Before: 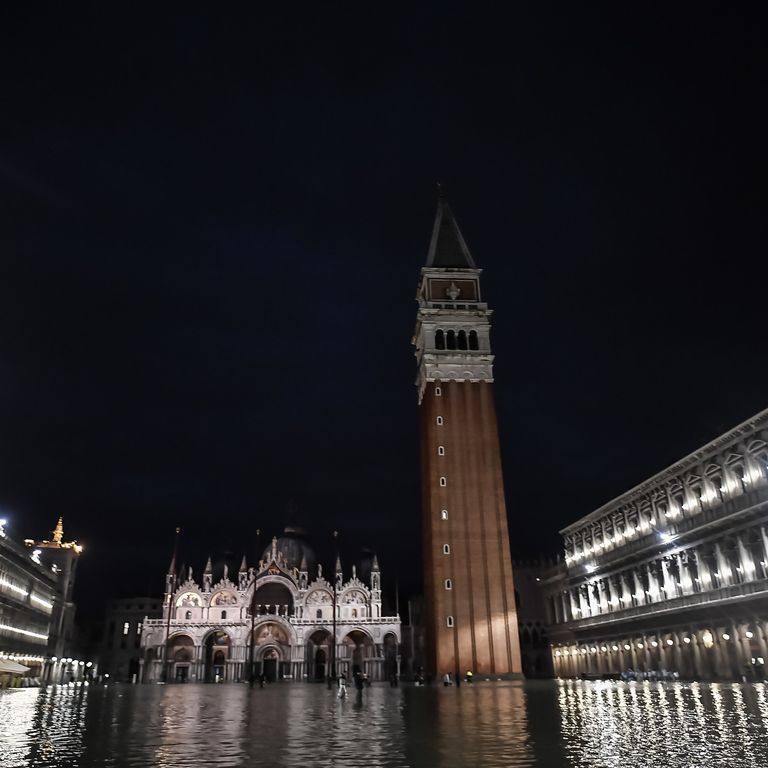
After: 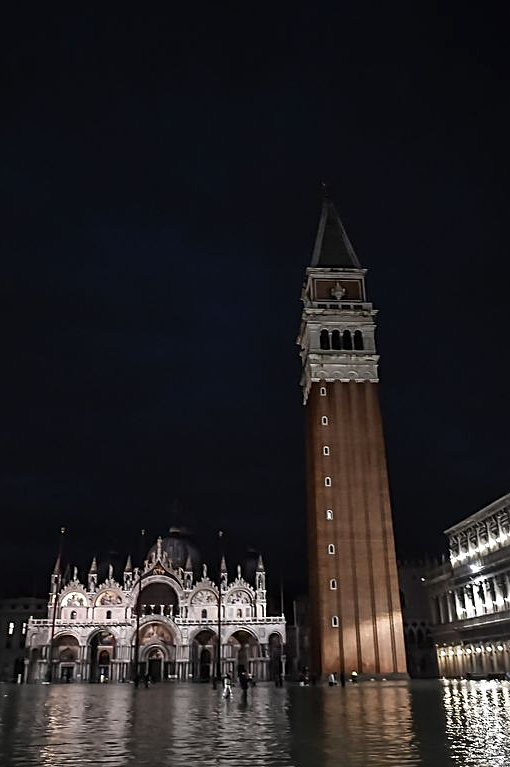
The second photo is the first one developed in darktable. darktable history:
crop and rotate: left 15.086%, right 18.469%
sharpen: on, module defaults
exposure: exposure 0.085 EV, compensate highlight preservation false
